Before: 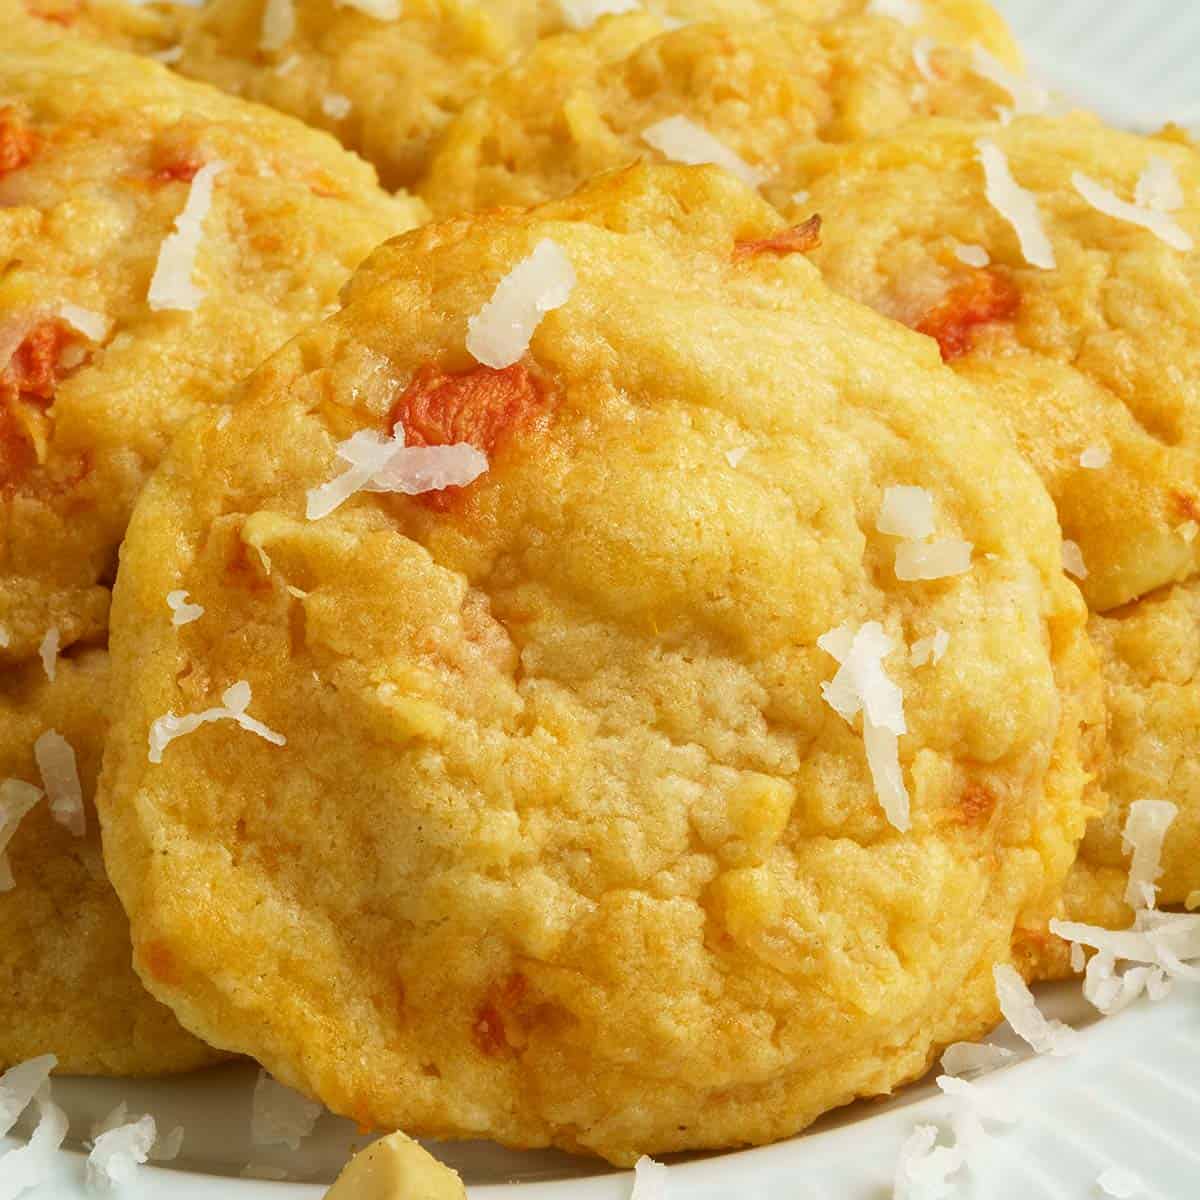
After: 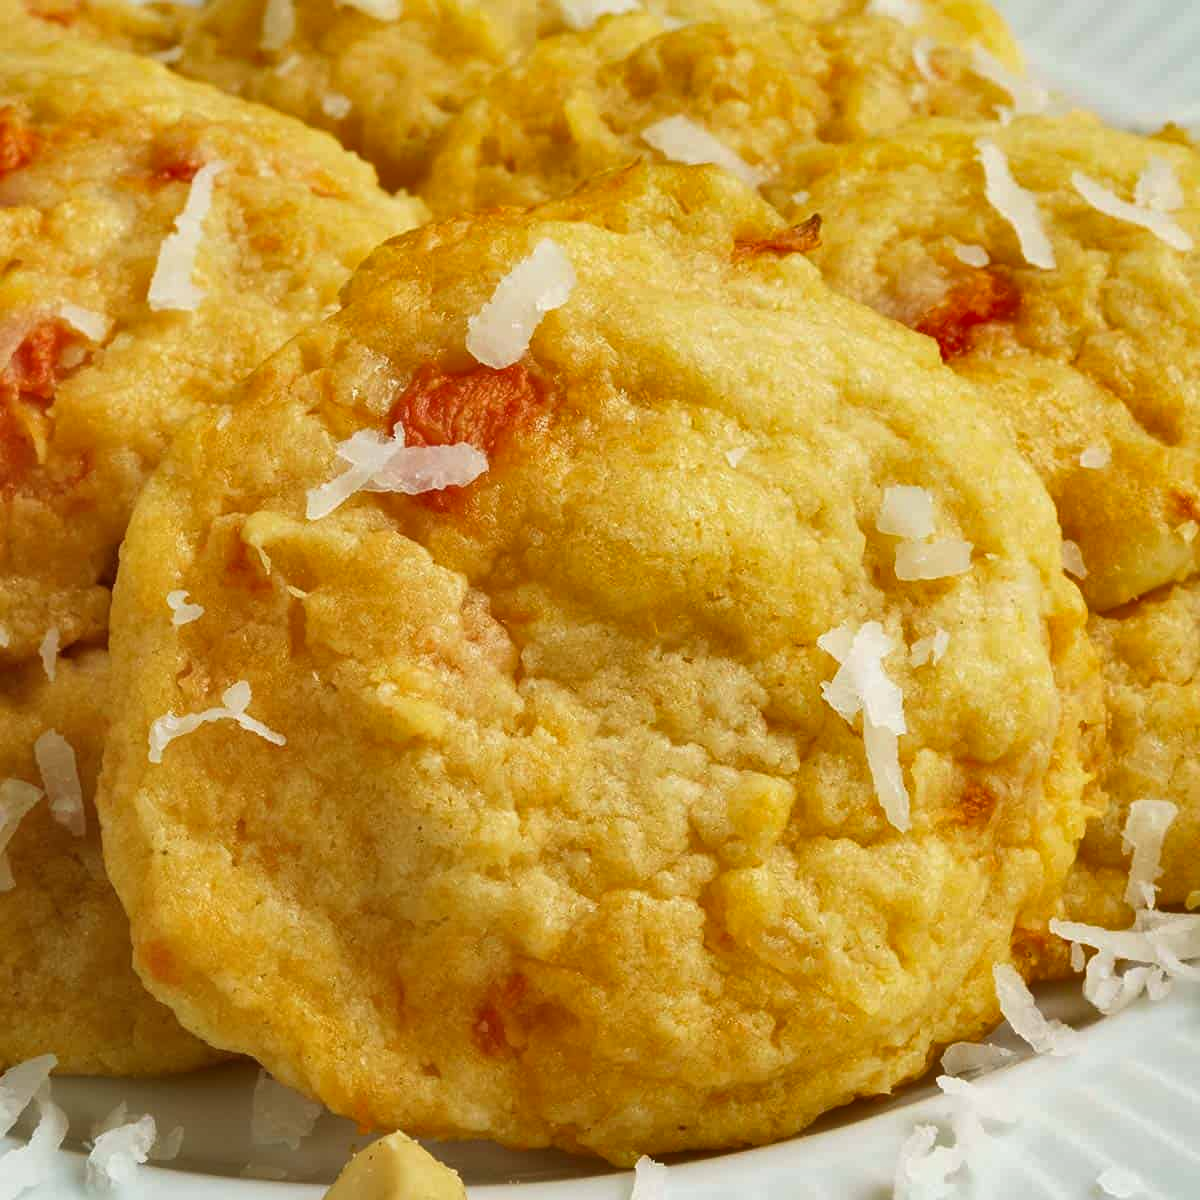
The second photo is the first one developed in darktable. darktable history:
base curve: curves: ch0 [(0, 0) (0.297, 0.298) (1, 1)], preserve colors none
shadows and highlights: radius 133.83, soften with gaussian
